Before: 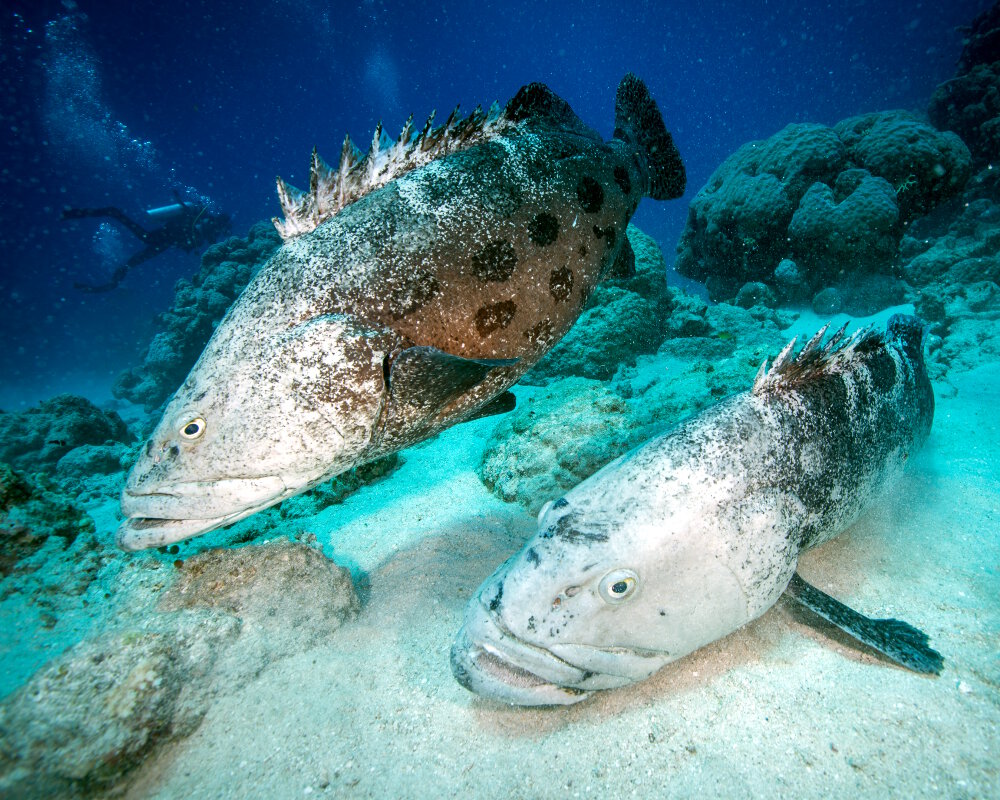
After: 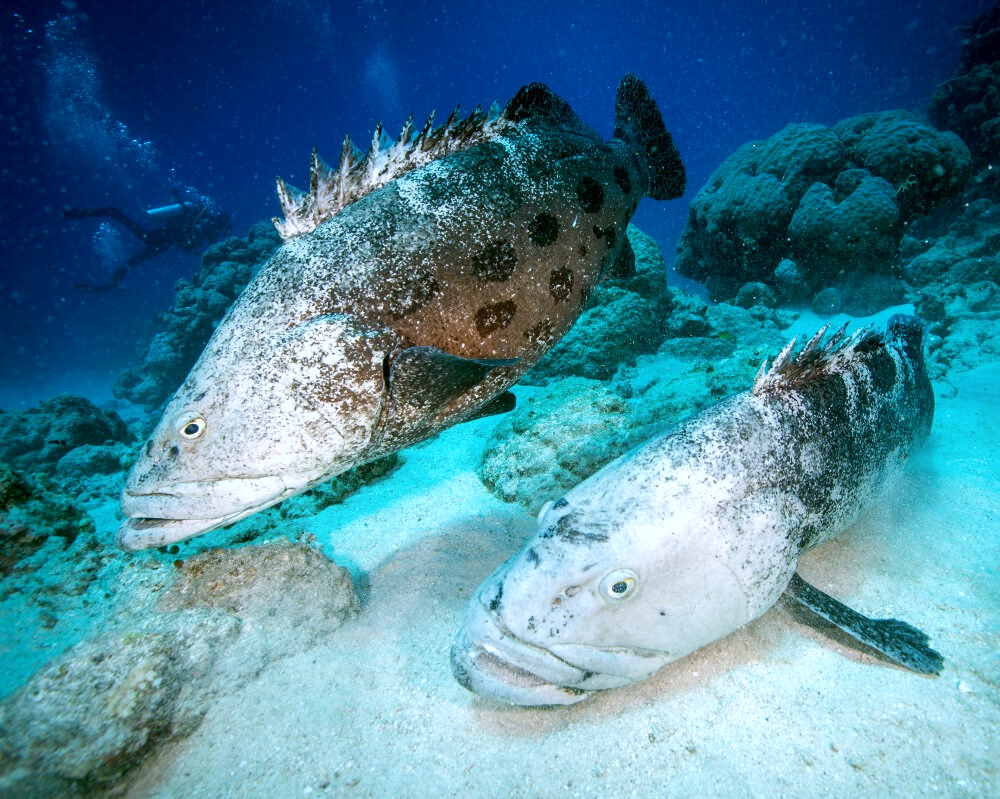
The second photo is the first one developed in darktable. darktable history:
shadows and highlights: radius 93.07, shadows -14.46, white point adjustment 0.23, highlights 31.48, compress 48.23%, highlights color adjustment 52.79%, soften with gaussian
white balance: red 0.954, blue 1.079
crop: bottom 0.071%
